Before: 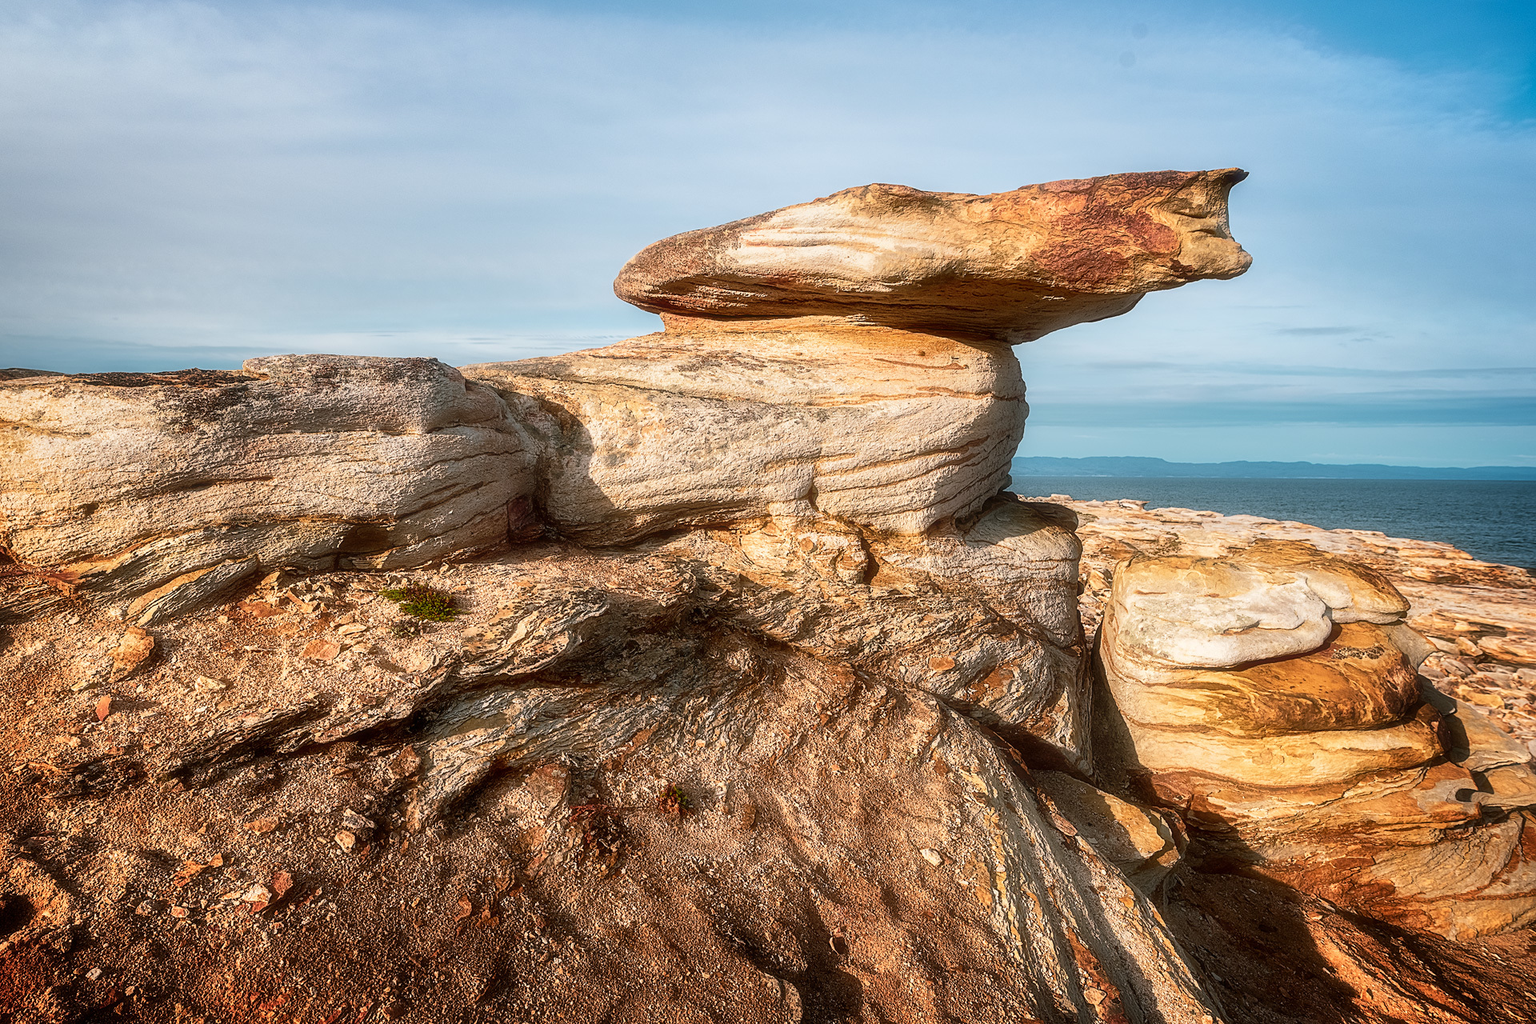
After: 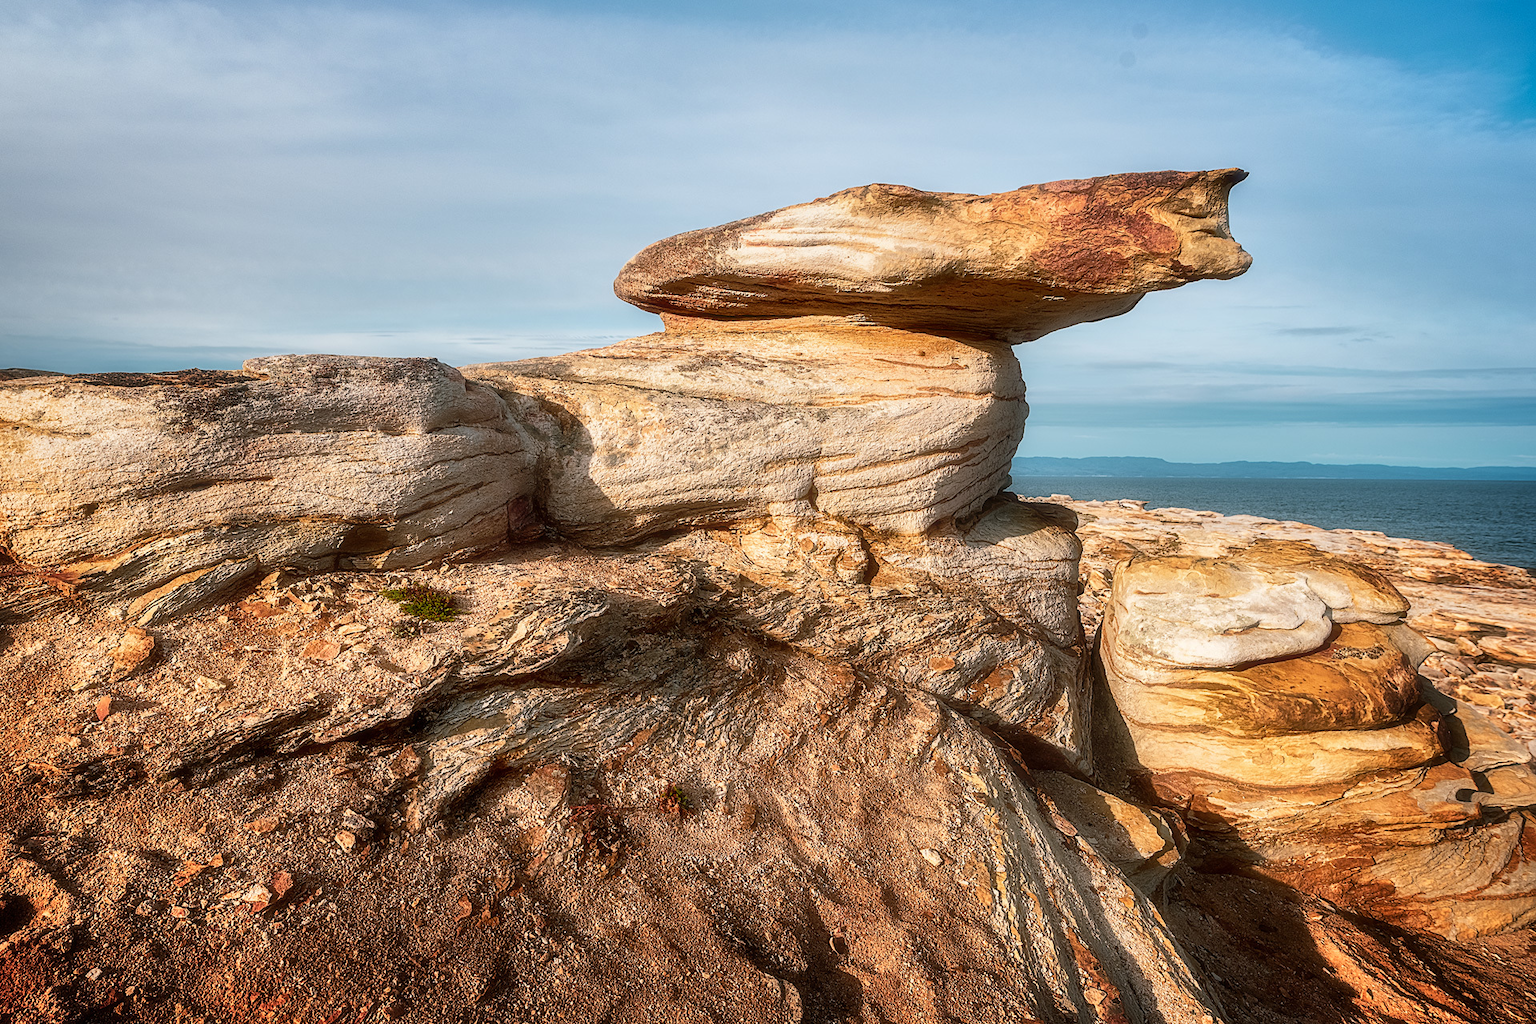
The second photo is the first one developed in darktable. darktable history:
shadows and highlights: shadows 32.34, highlights -32.32, soften with gaussian
